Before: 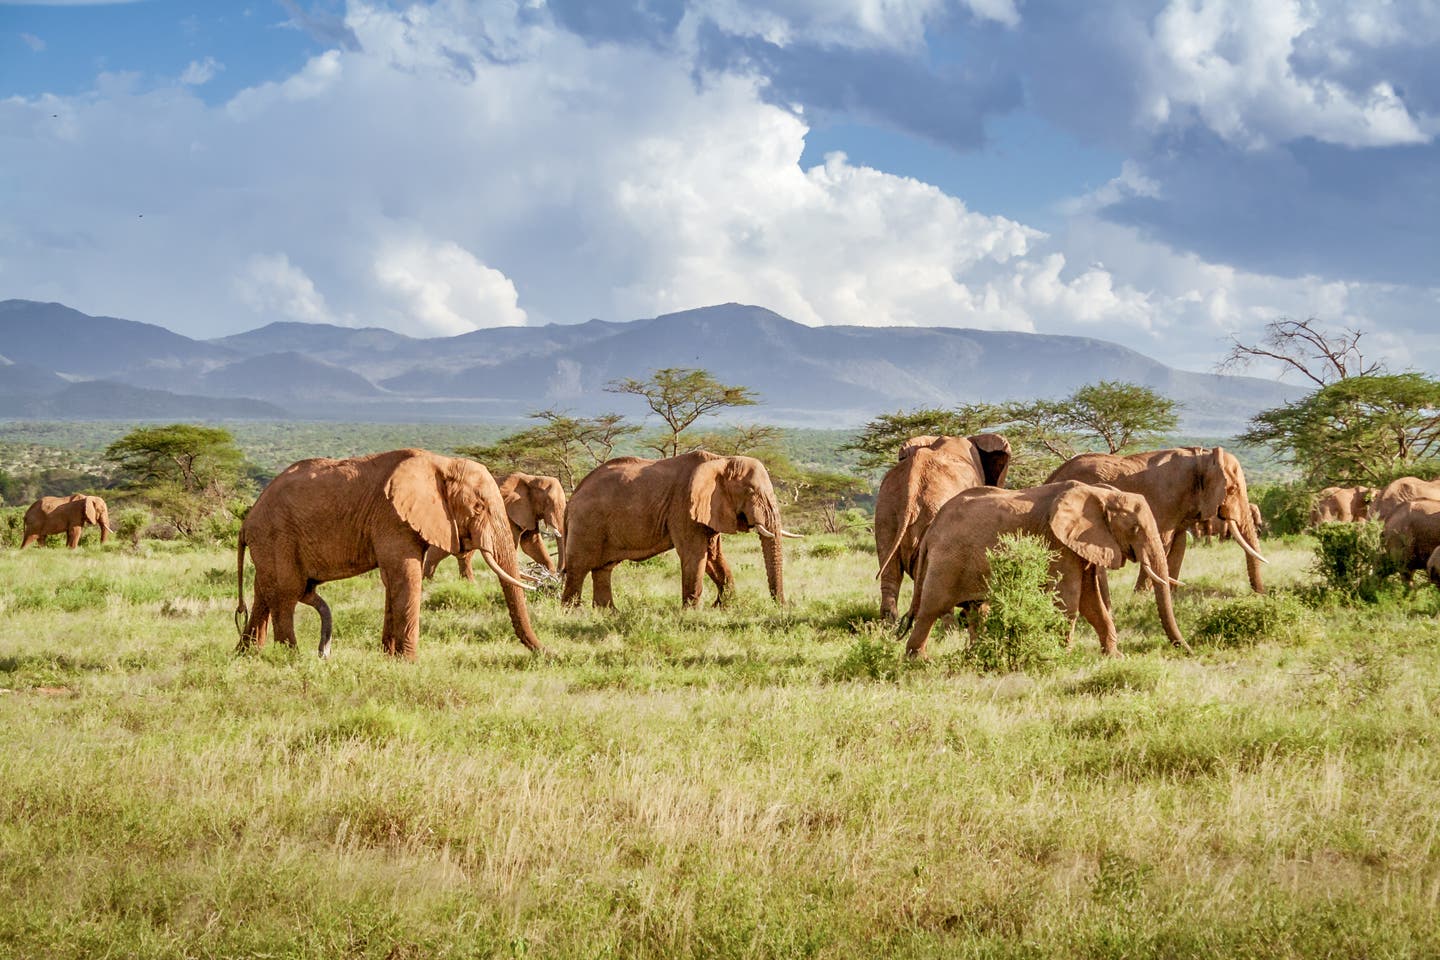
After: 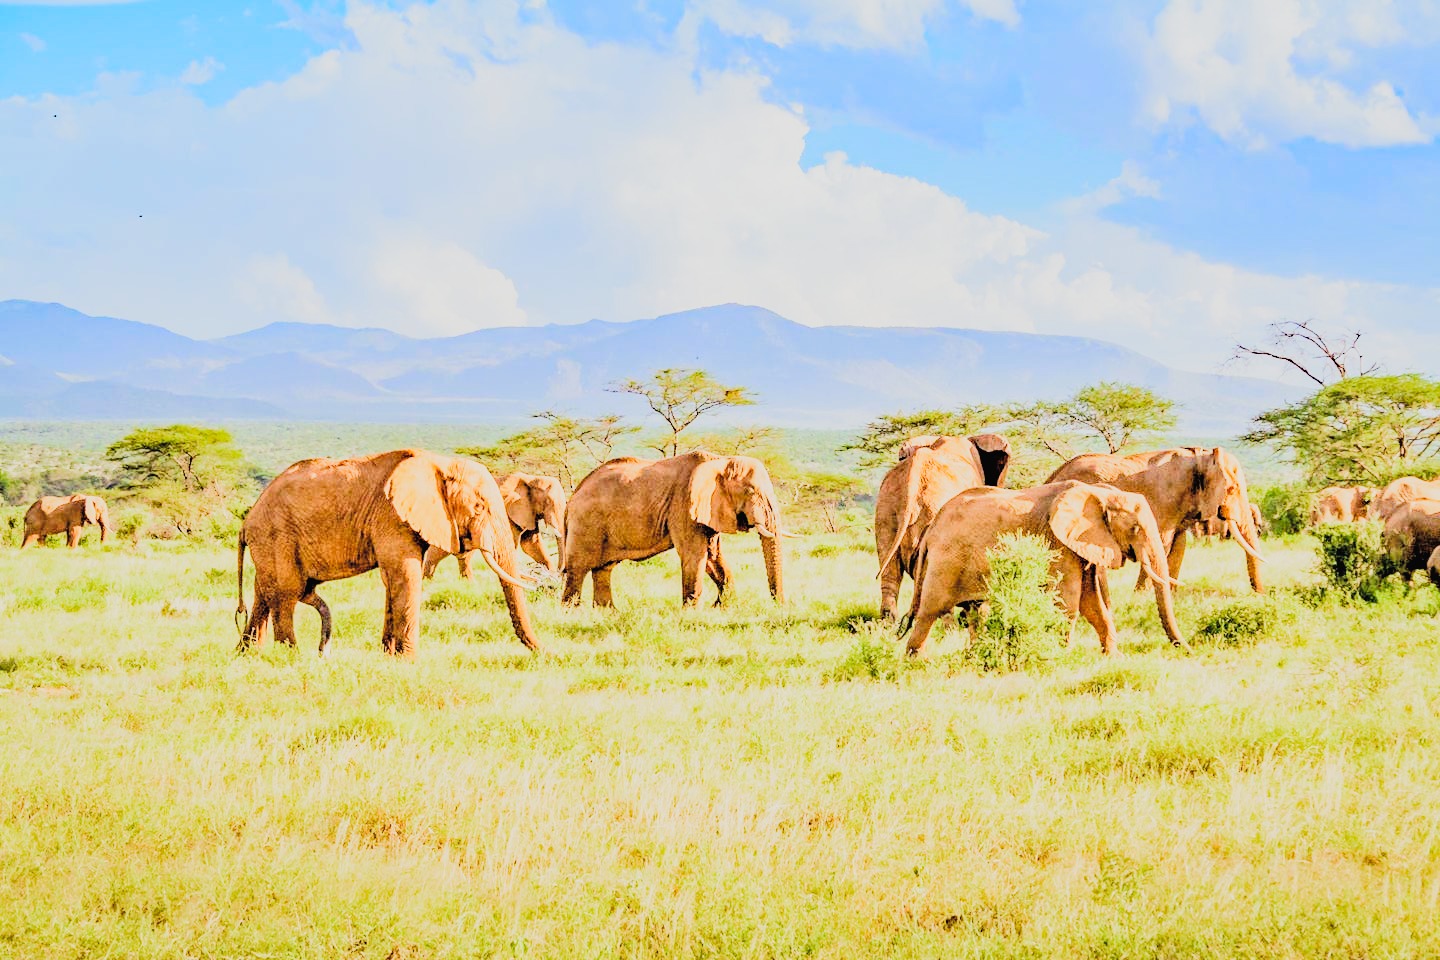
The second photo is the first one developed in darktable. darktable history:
filmic rgb: black relative exposure -7.65 EV, white relative exposure 4.56 EV, hardness 3.61, add noise in highlights 0.002, preserve chrominance no, color science v3 (2019), use custom middle-gray values true, contrast in highlights soft
haze removal: strength 0.399, distance 0.214, adaptive false
contrast brightness saturation: contrast 0.103, brightness 0.29, saturation 0.15
tone curve: curves: ch0 [(0, 0.017) (0.091, 0.04) (0.296, 0.276) (0.439, 0.482) (0.64, 0.729) (0.785, 0.817) (0.995, 0.917)]; ch1 [(0, 0) (0.384, 0.365) (0.463, 0.447) (0.486, 0.474) (0.503, 0.497) (0.526, 0.52) (0.555, 0.564) (0.578, 0.589) (0.638, 0.66) (0.766, 0.773) (1, 1)]; ch2 [(0, 0) (0.374, 0.344) (0.446, 0.443) (0.501, 0.509) (0.528, 0.522) (0.569, 0.593) (0.61, 0.646) (0.666, 0.688) (1, 1)], color space Lab, linked channels, preserve colors none
exposure: exposure 0.664 EV, compensate highlight preservation false
